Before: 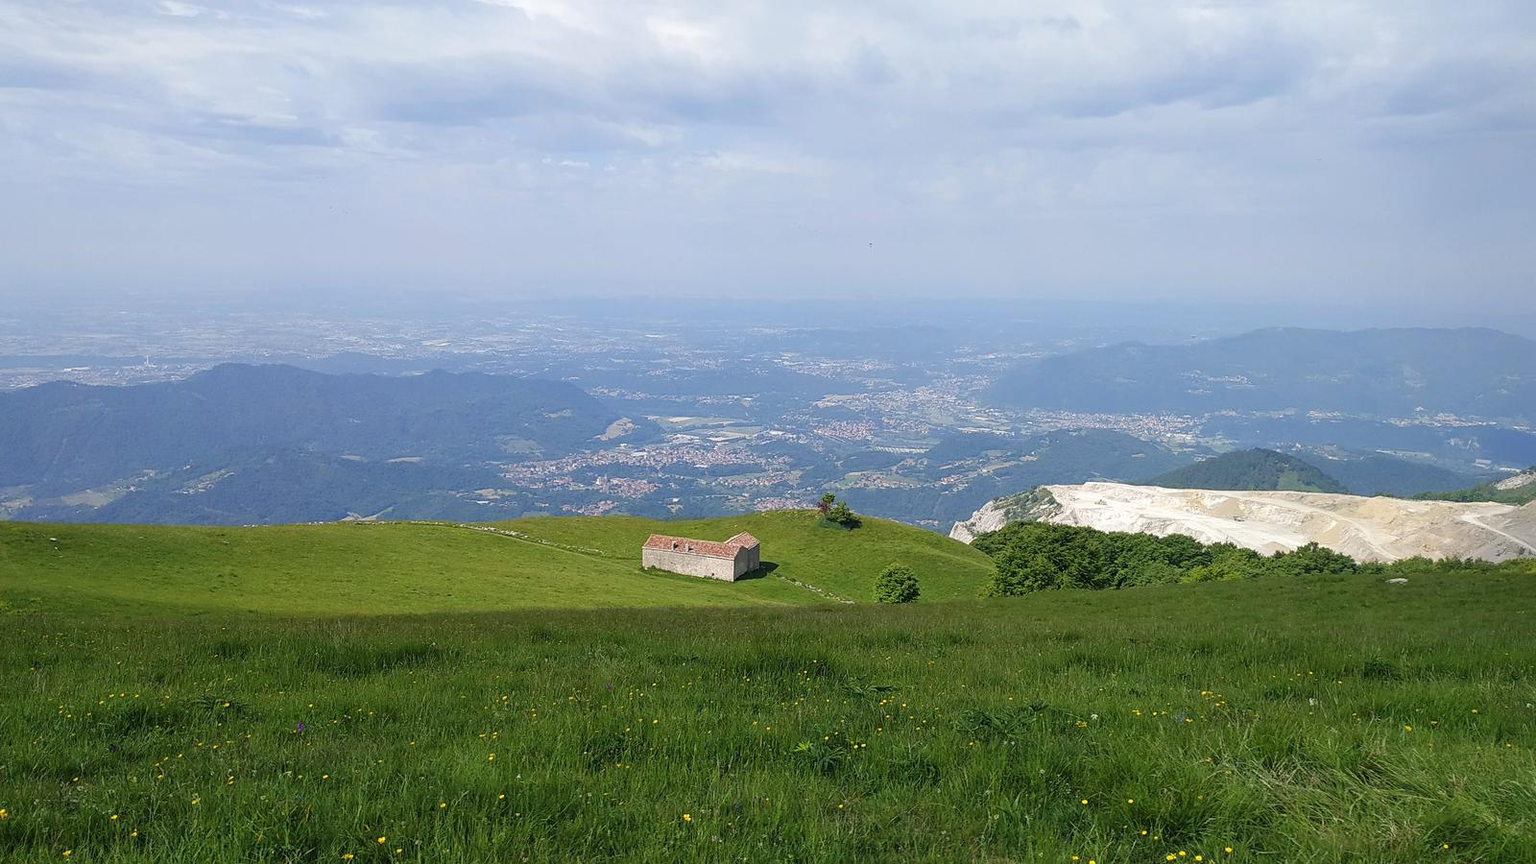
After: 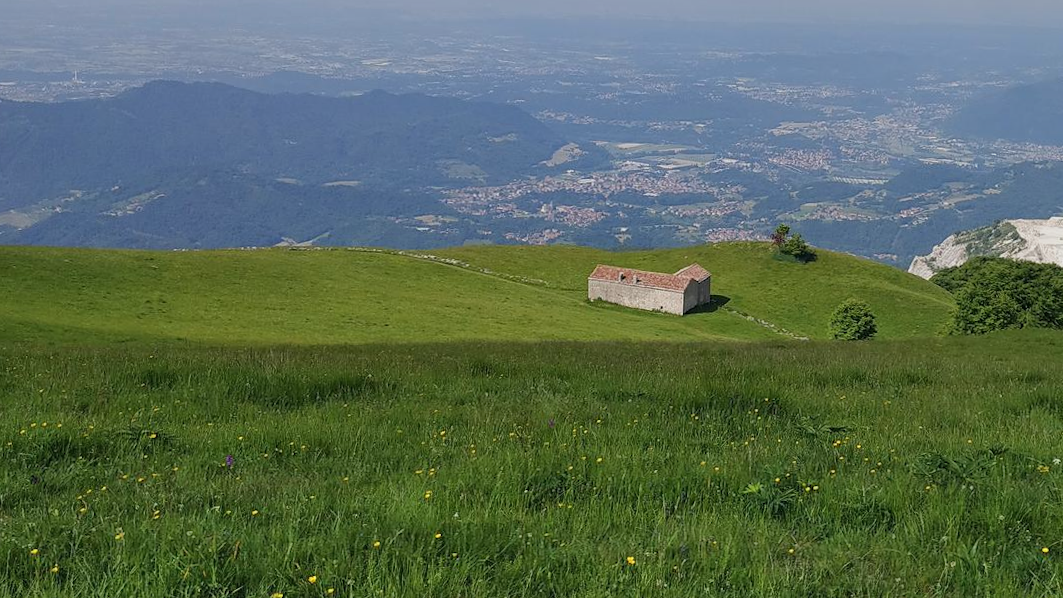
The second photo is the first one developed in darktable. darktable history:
shadows and highlights: low approximation 0.01, soften with gaussian
graduated density: rotation -0.352°, offset 57.64
crop and rotate: angle -0.82°, left 3.85%, top 31.828%, right 27.992%
